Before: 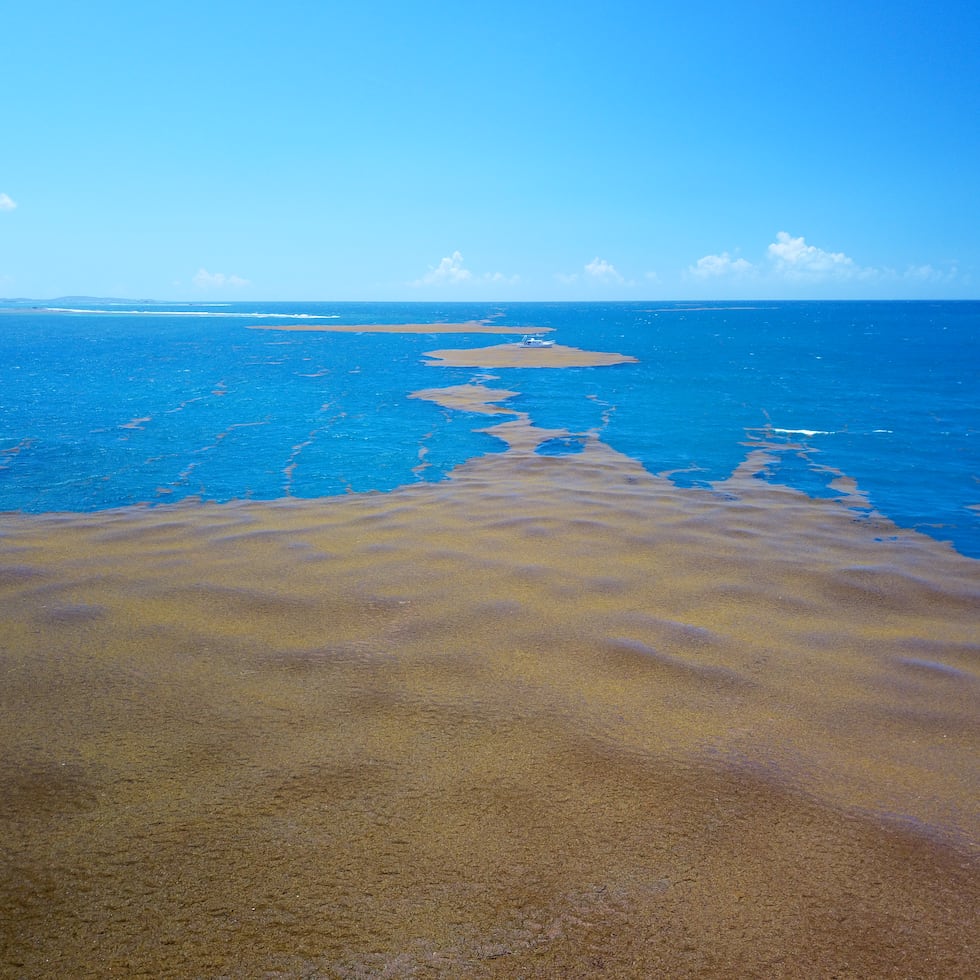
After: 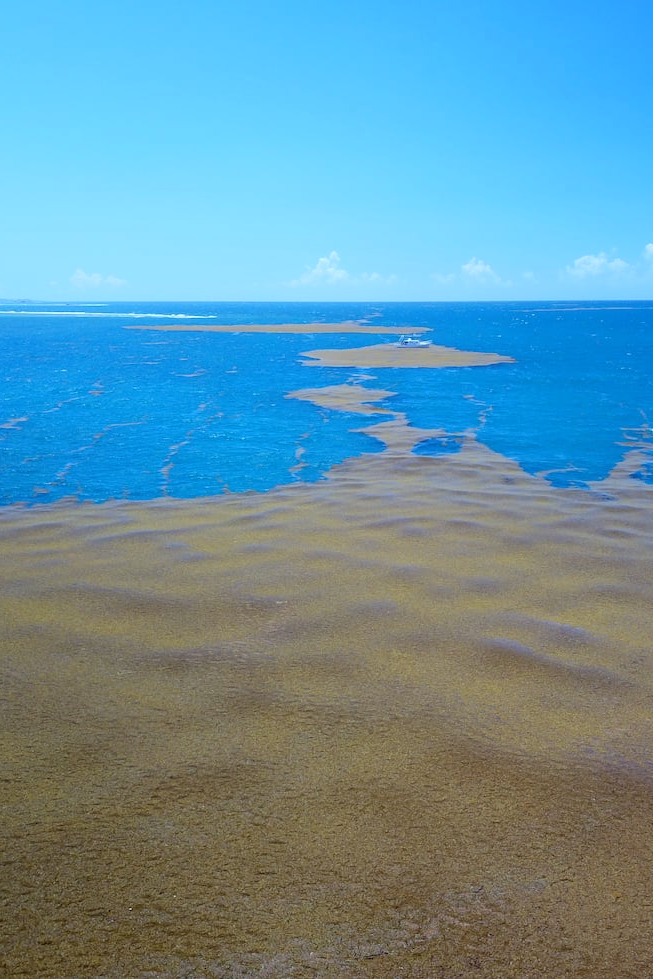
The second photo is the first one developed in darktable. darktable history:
crop and rotate: left 12.648%, right 20.685%
white balance: red 0.925, blue 1.046
